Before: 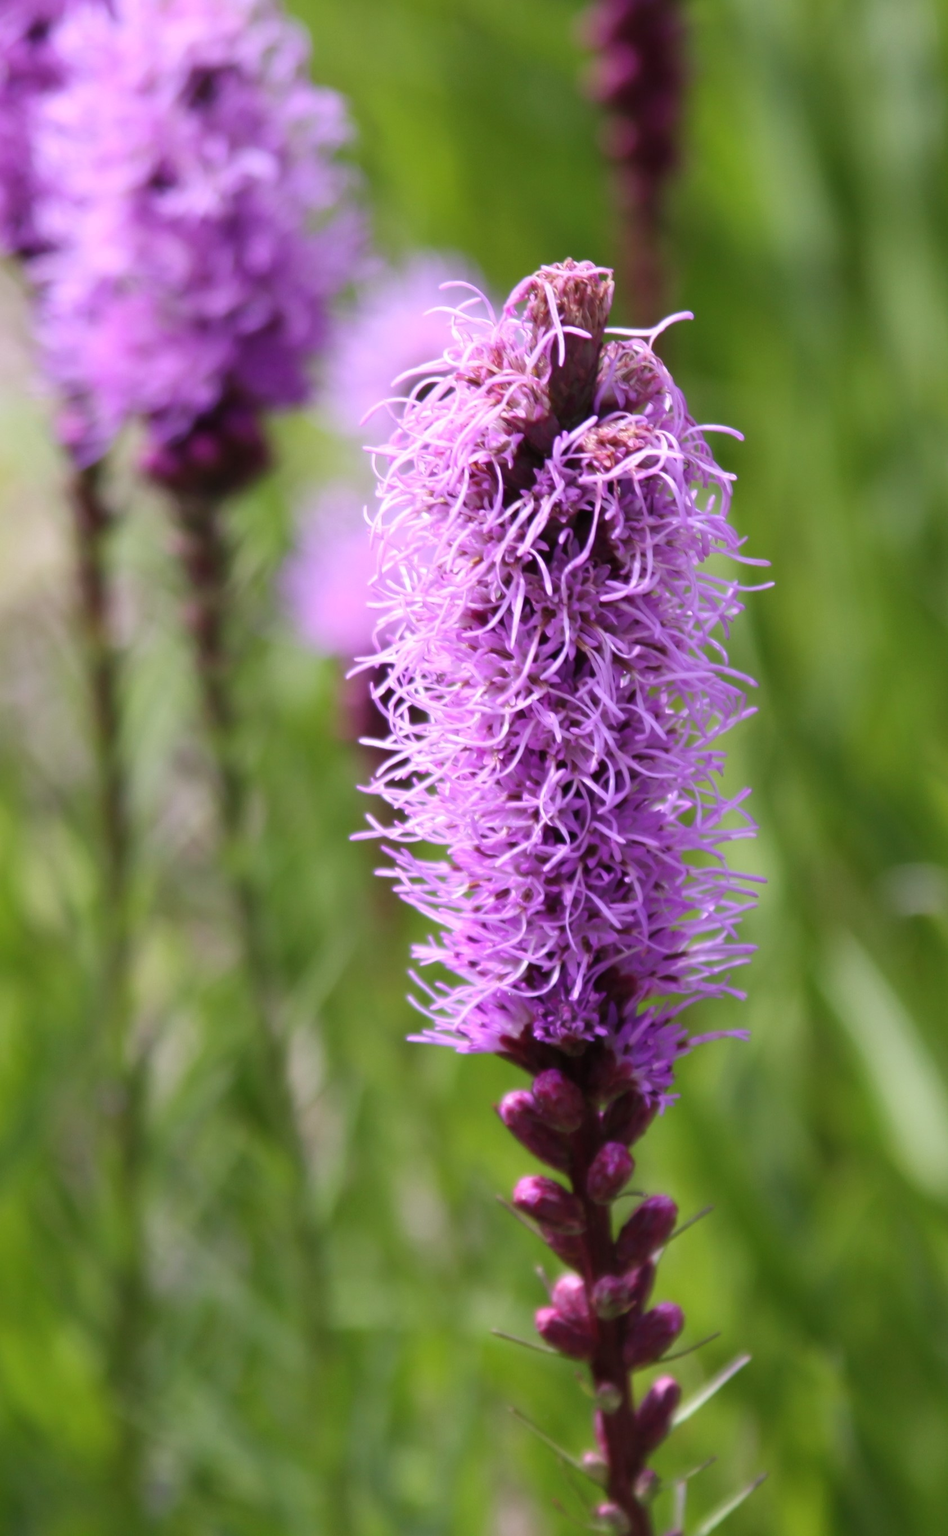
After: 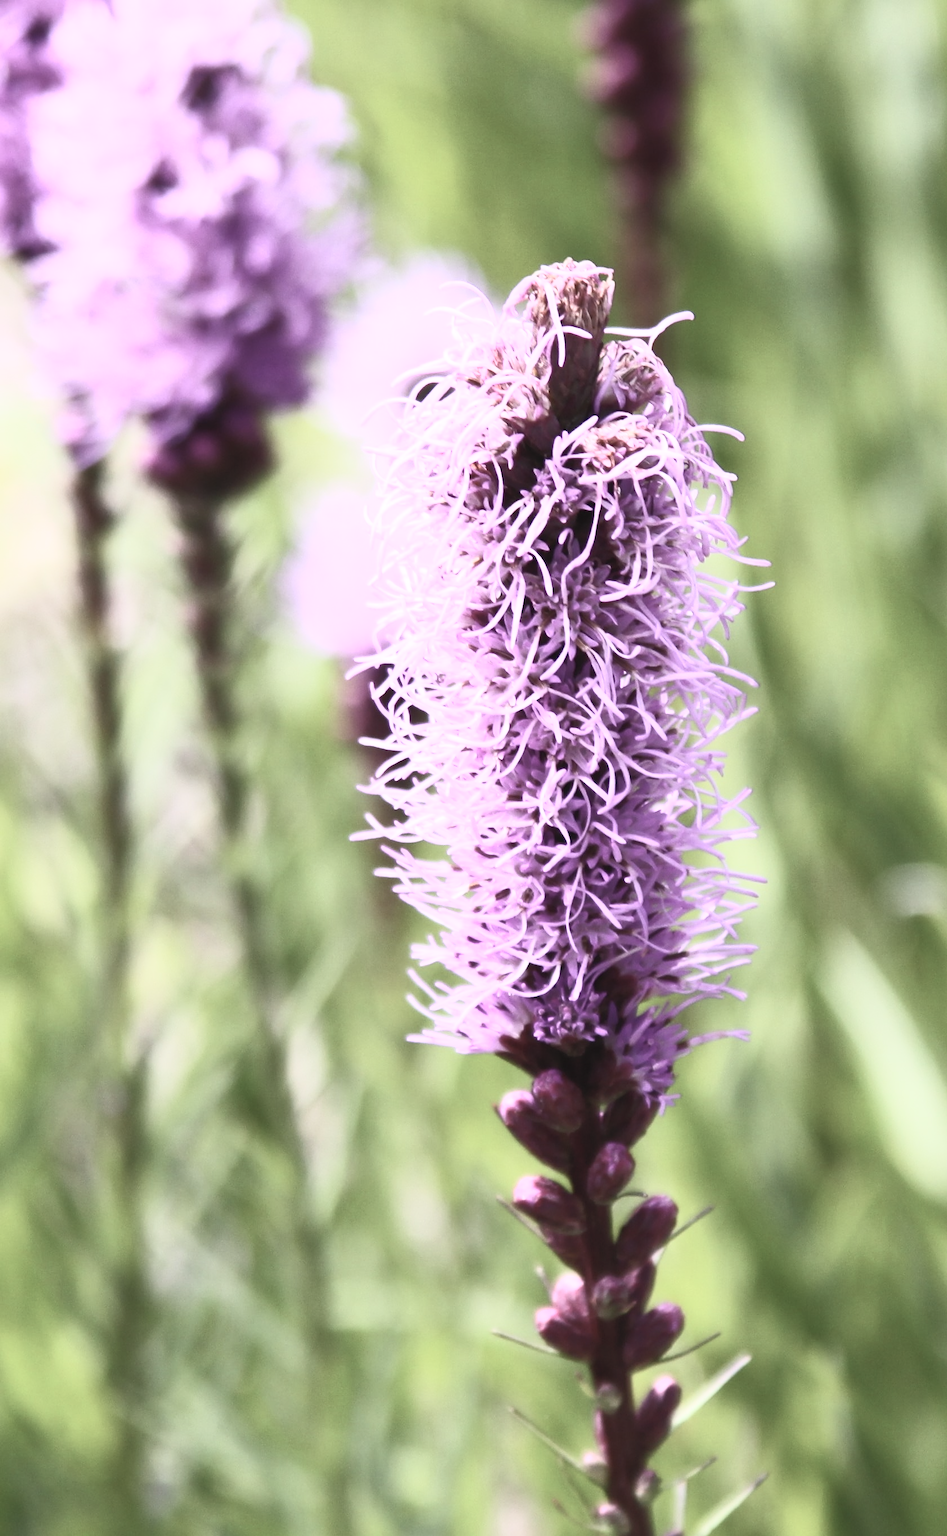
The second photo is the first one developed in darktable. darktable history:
sharpen: on, module defaults
contrast brightness saturation: contrast 0.57, brightness 0.57, saturation -0.34
